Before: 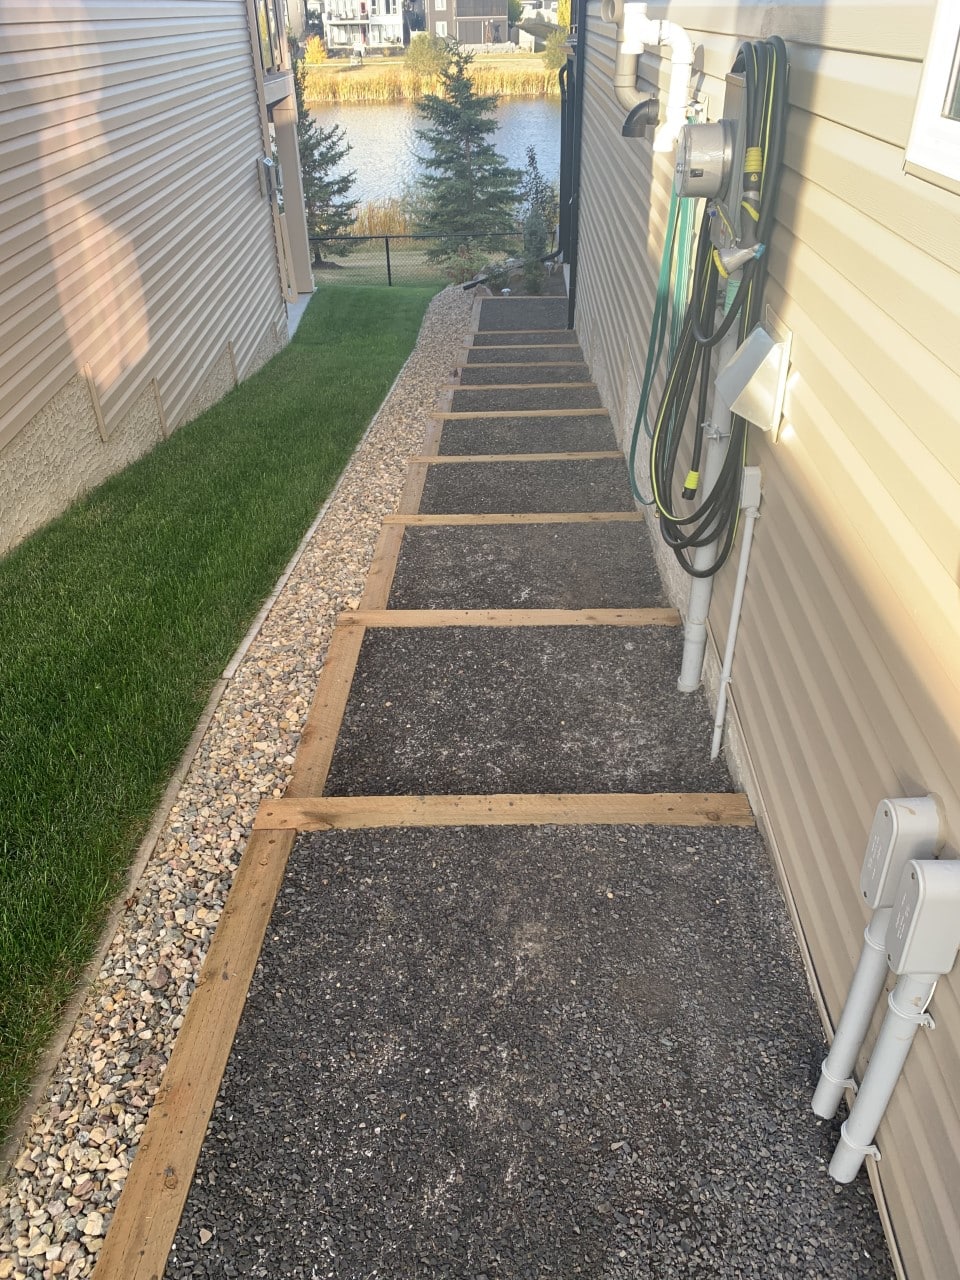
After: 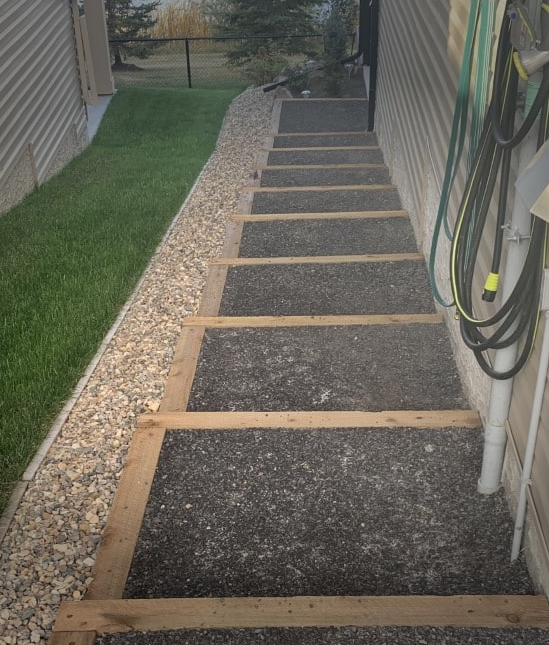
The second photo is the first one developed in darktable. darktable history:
vignetting: fall-off start 70.97%, brightness -0.584, saturation -0.118, width/height ratio 1.333
crop: left 20.932%, top 15.471%, right 21.848%, bottom 34.081%
